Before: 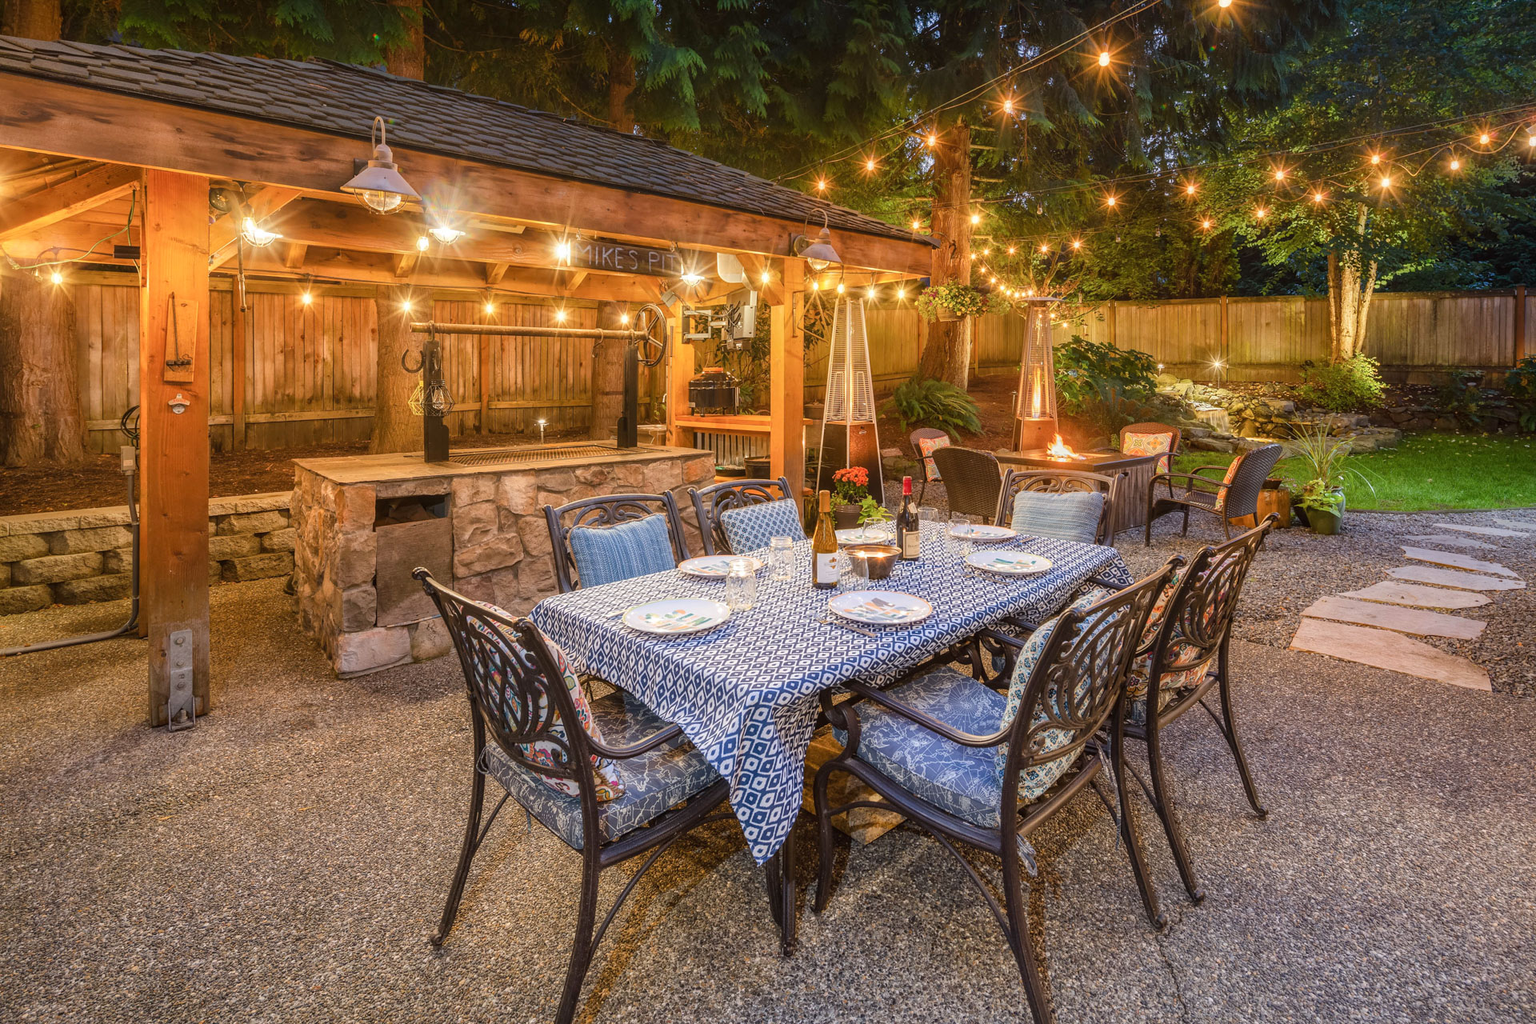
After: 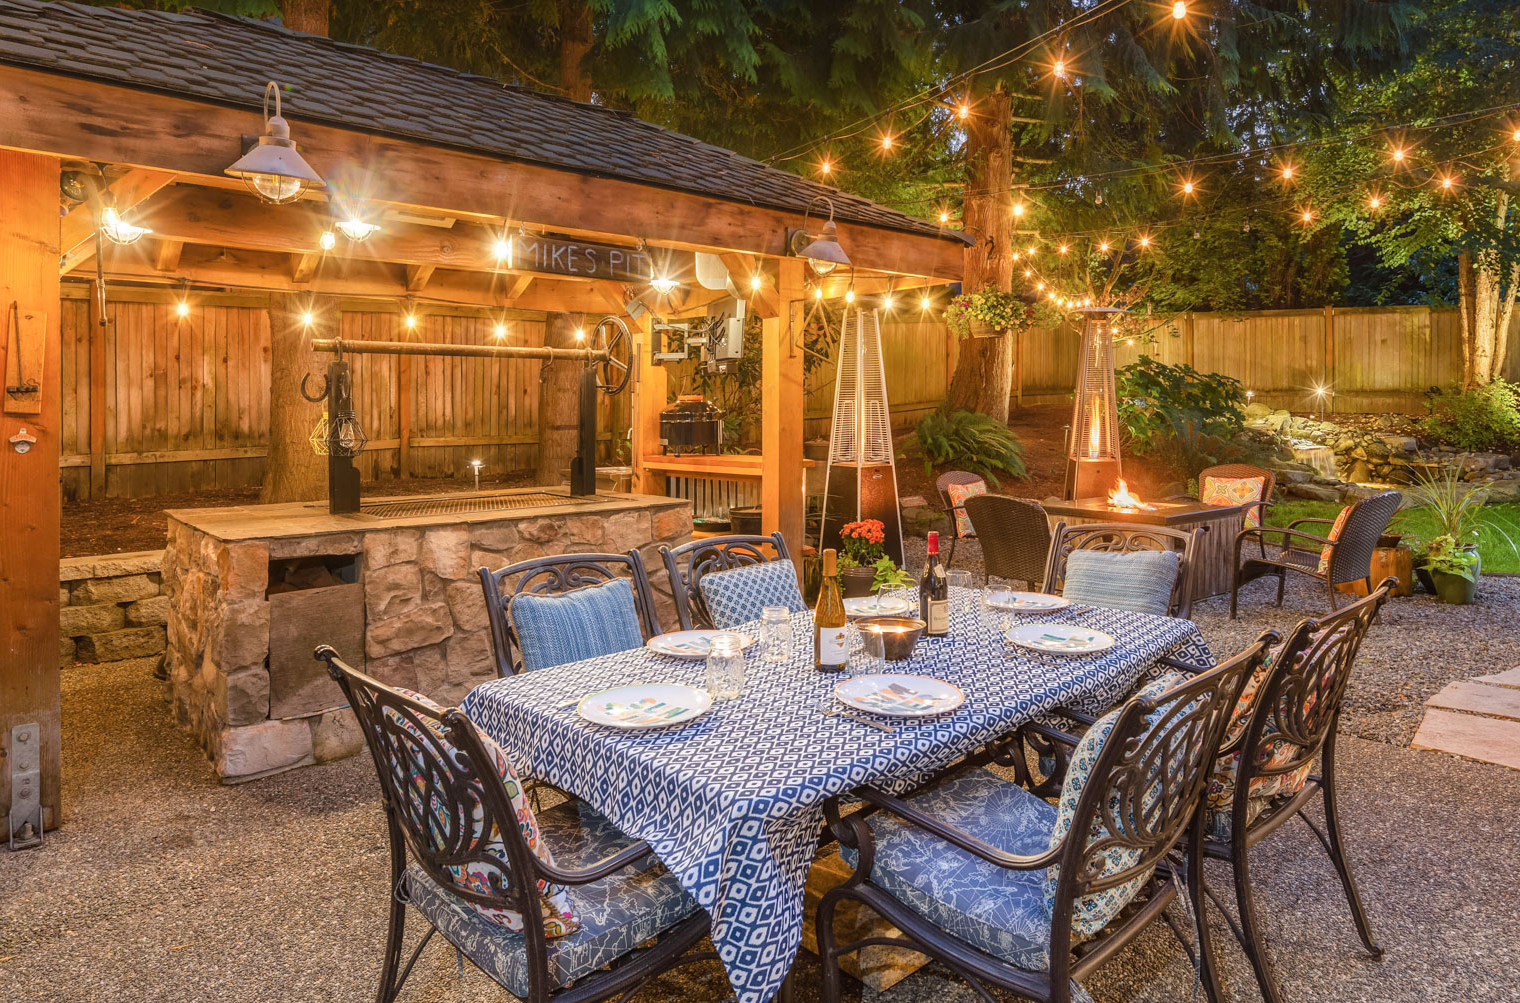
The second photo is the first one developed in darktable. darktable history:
crop and rotate: left 10.509%, top 5.033%, right 10.304%, bottom 16.606%
